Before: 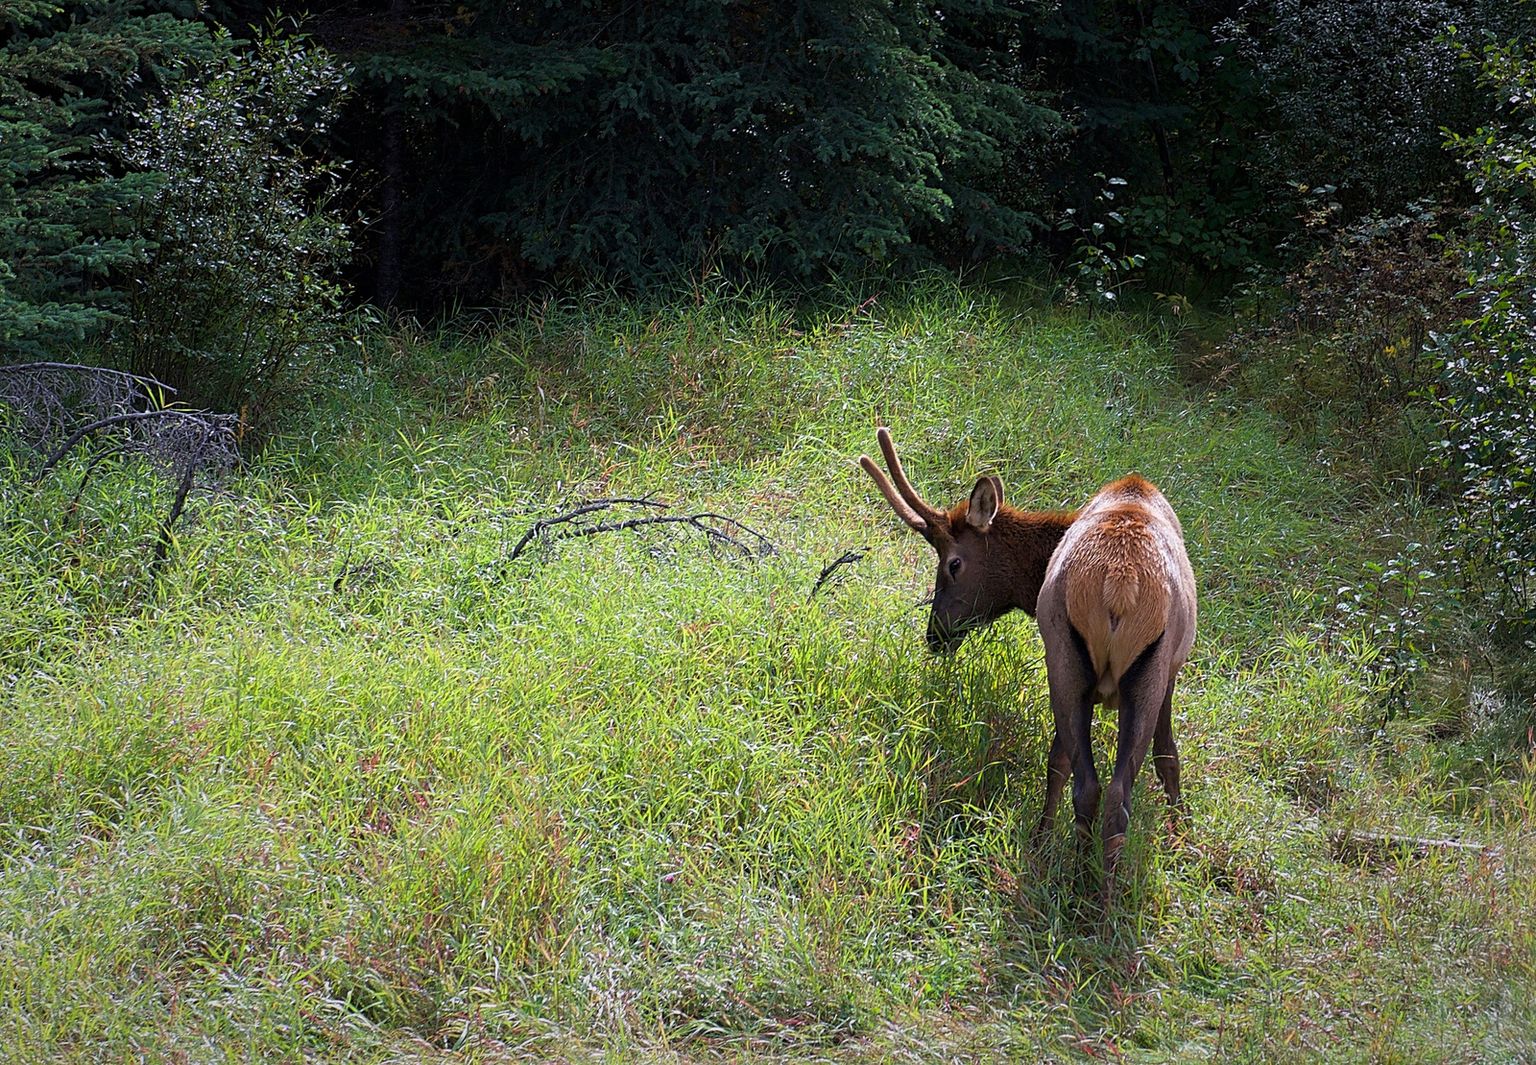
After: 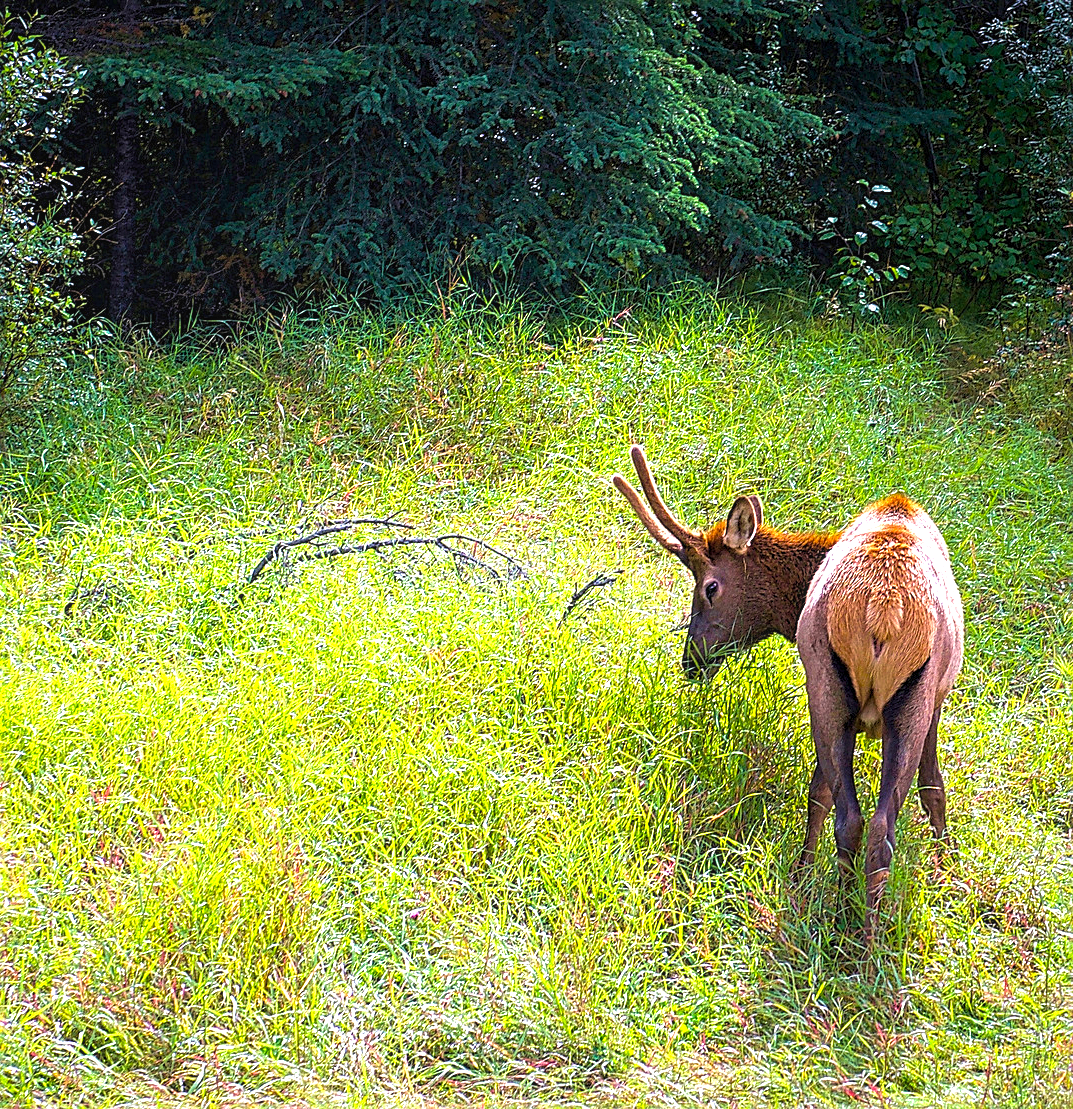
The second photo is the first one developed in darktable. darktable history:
crop and rotate: left 17.737%, right 15.193%
sharpen: on, module defaults
local contrast: on, module defaults
color balance rgb: perceptual saturation grading › global saturation 31.288%, global vibrance 20%
exposure: black level correction 0, exposure 1.375 EV, compensate exposure bias true, compensate highlight preservation false
velvia: on, module defaults
